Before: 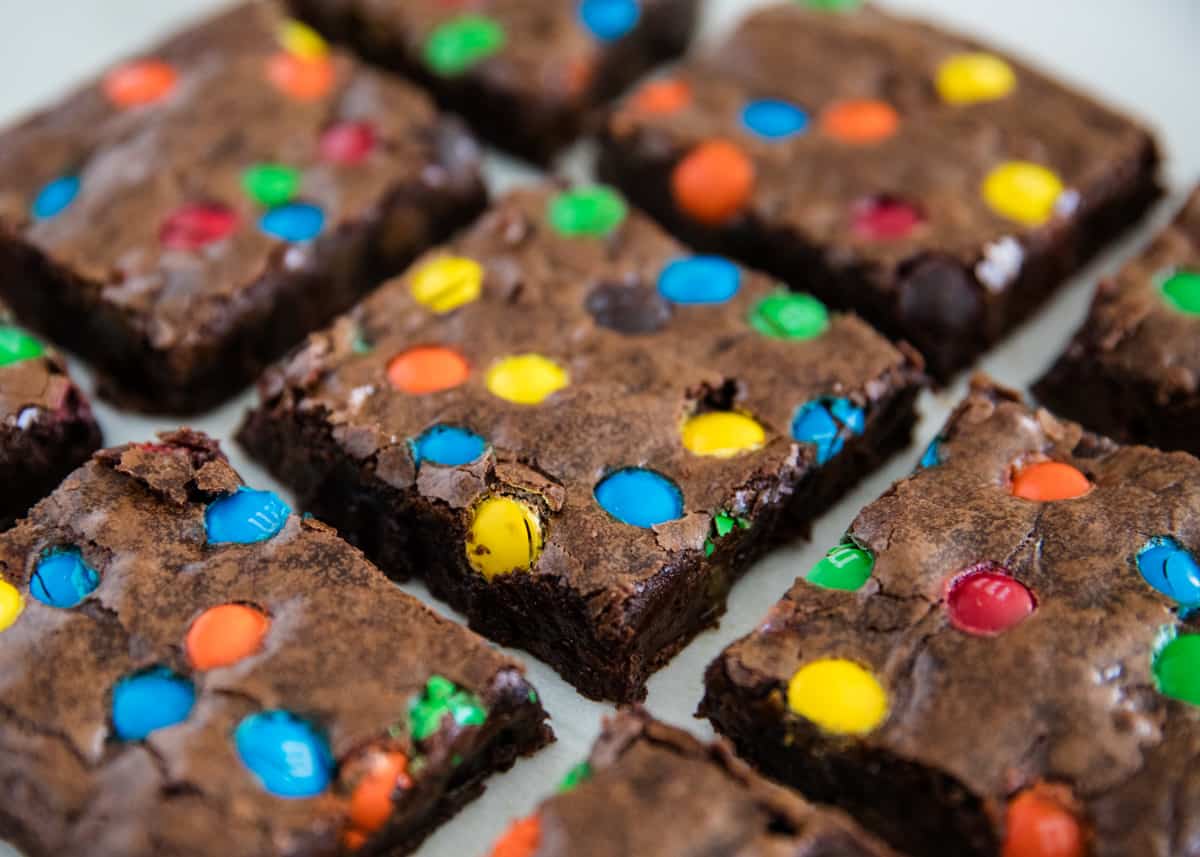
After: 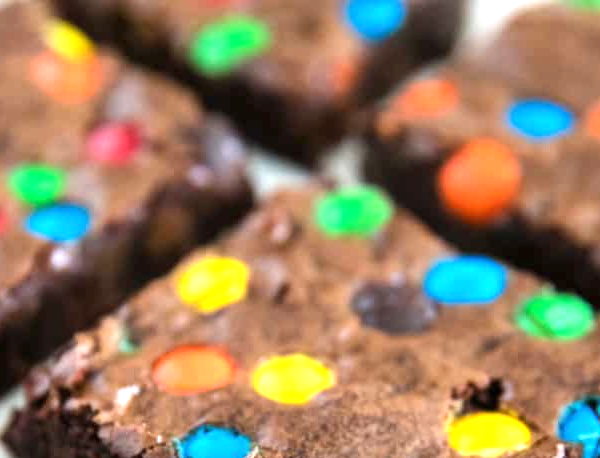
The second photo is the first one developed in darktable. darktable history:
crop: left 19.556%, right 30.401%, bottom 46.458%
exposure: black level correction 0, exposure 1 EV, compensate highlight preservation false
